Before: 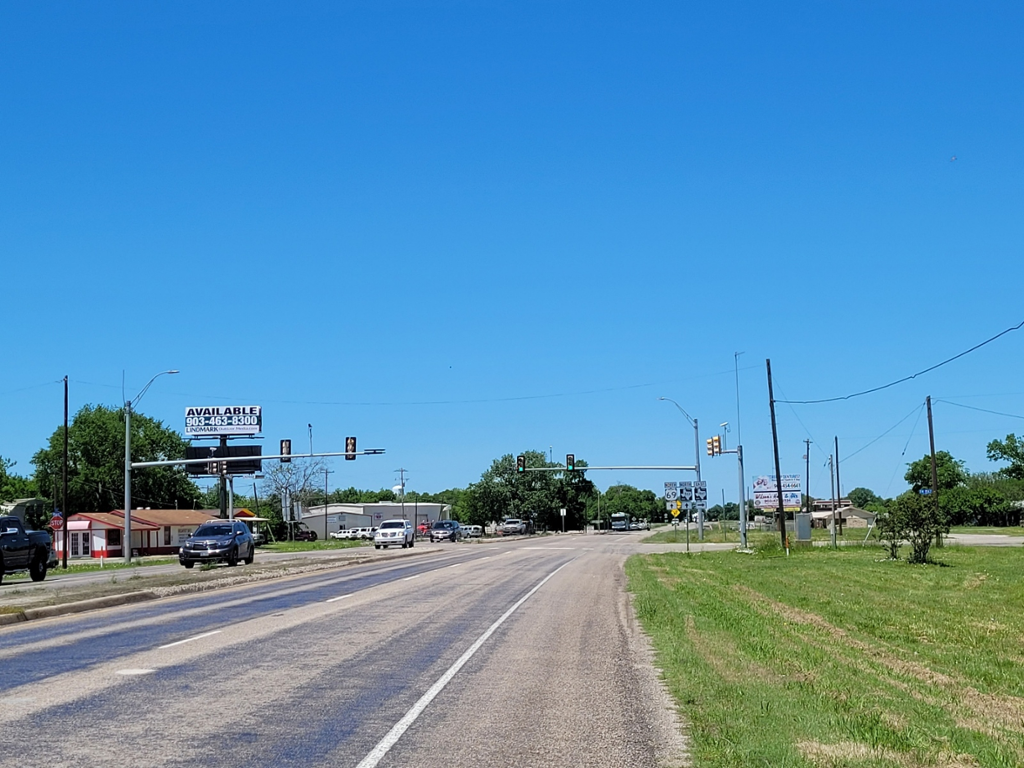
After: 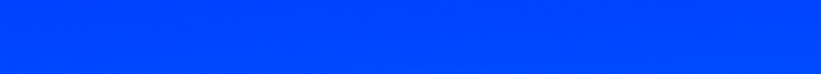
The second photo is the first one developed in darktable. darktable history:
crop and rotate: left 9.644%, top 9.491%, right 6.021%, bottom 80.509%
exposure: black level correction 0.056, compensate highlight preservation false
local contrast: highlights 25%, detail 150%
white balance: red 0.766, blue 1.537
color zones: curves: ch0 [(0.27, 0.396) (0.563, 0.504) (0.75, 0.5) (0.787, 0.307)]
rotate and perspective: rotation 0.074°, lens shift (vertical) 0.096, lens shift (horizontal) -0.041, crop left 0.043, crop right 0.952, crop top 0.024, crop bottom 0.979
